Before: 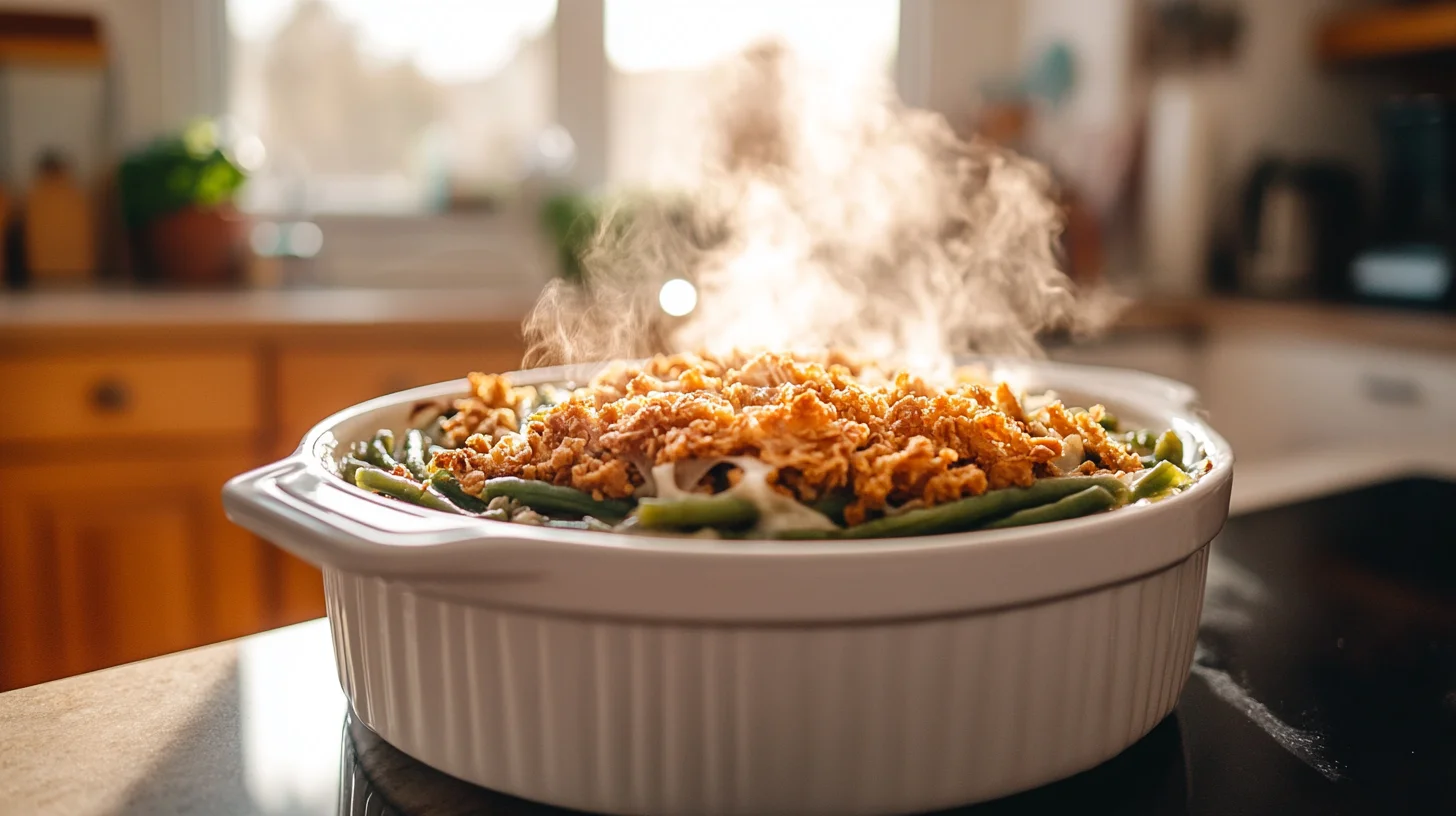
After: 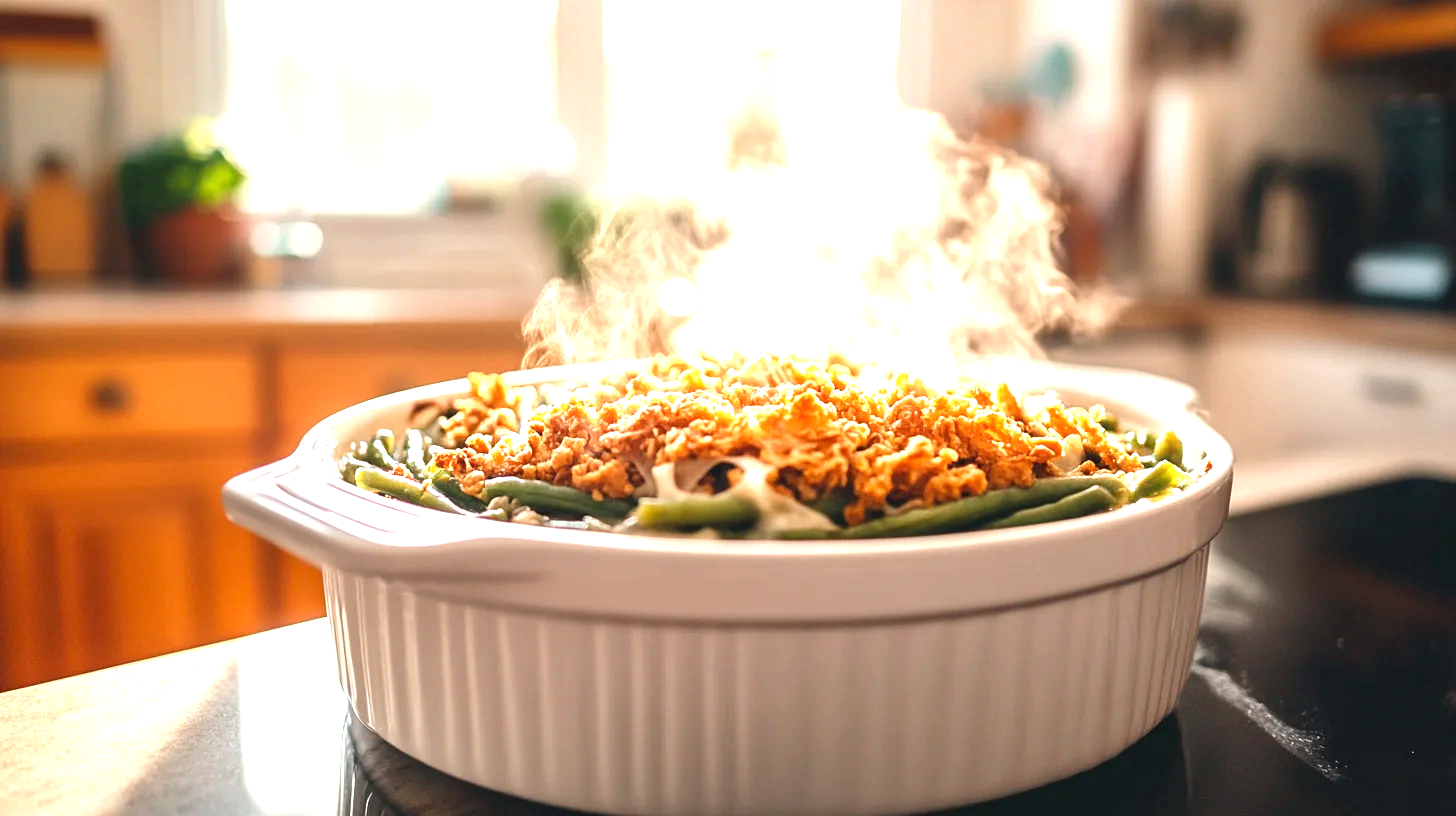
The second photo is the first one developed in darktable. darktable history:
exposure: exposure 1.257 EV, compensate highlight preservation false
